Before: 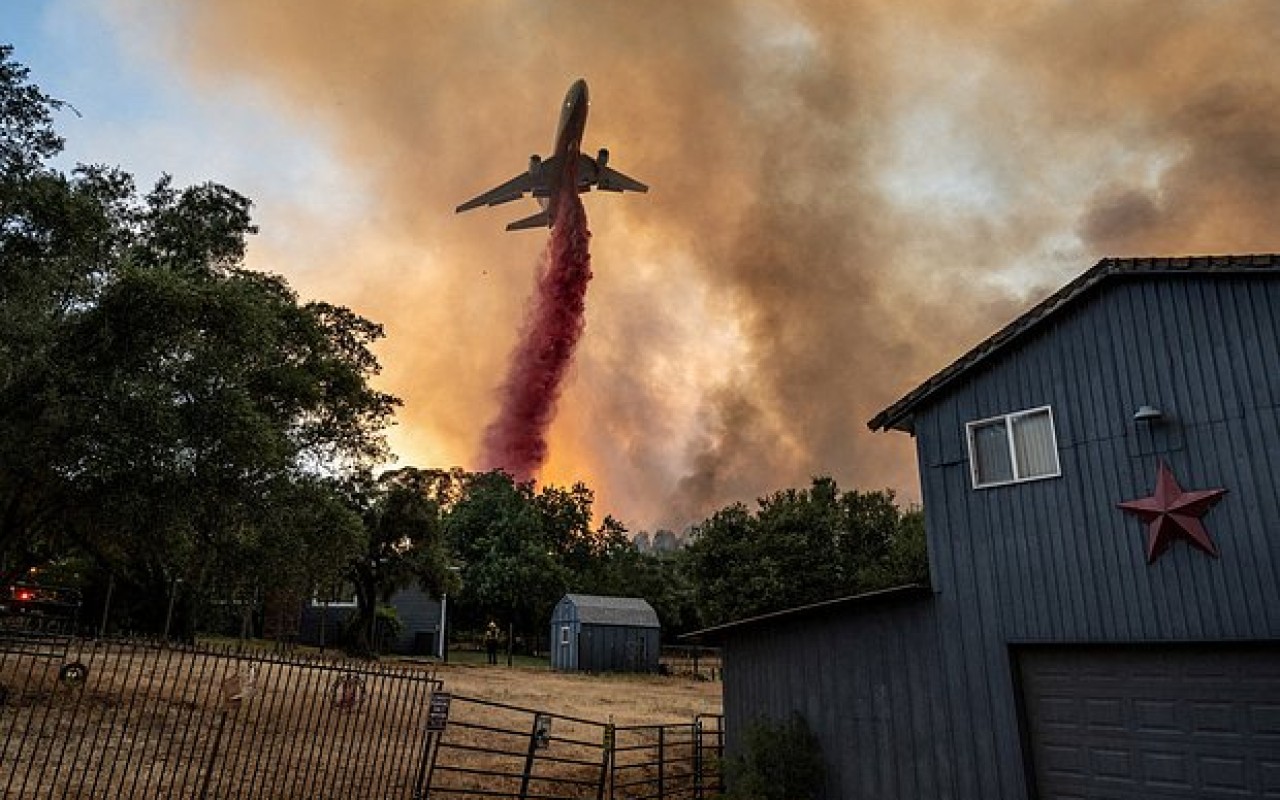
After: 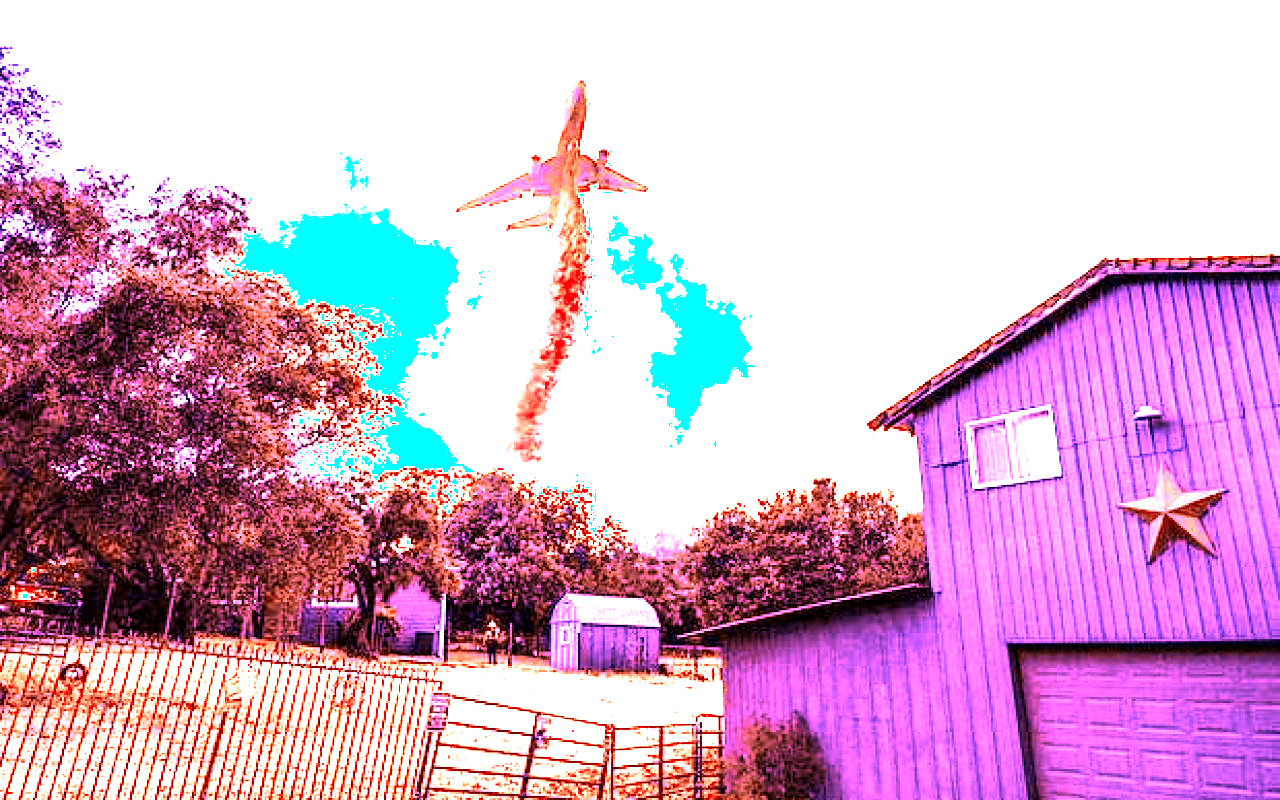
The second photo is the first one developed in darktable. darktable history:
exposure: compensate highlight preservation false
color zones: curves: ch0 [(0, 0.5) (0.125, 0.4) (0.25, 0.5) (0.375, 0.4) (0.5, 0.4) (0.625, 0.35) (0.75, 0.35) (0.875, 0.5)]; ch1 [(0, 0.35) (0.125, 0.45) (0.25, 0.35) (0.375, 0.35) (0.5, 0.35) (0.625, 0.35) (0.75, 0.45) (0.875, 0.35)]; ch2 [(0, 0.6) (0.125, 0.5) (0.25, 0.5) (0.375, 0.6) (0.5, 0.6) (0.625, 0.5) (0.75, 0.5) (0.875, 0.5)]
white balance: red 8, blue 8
